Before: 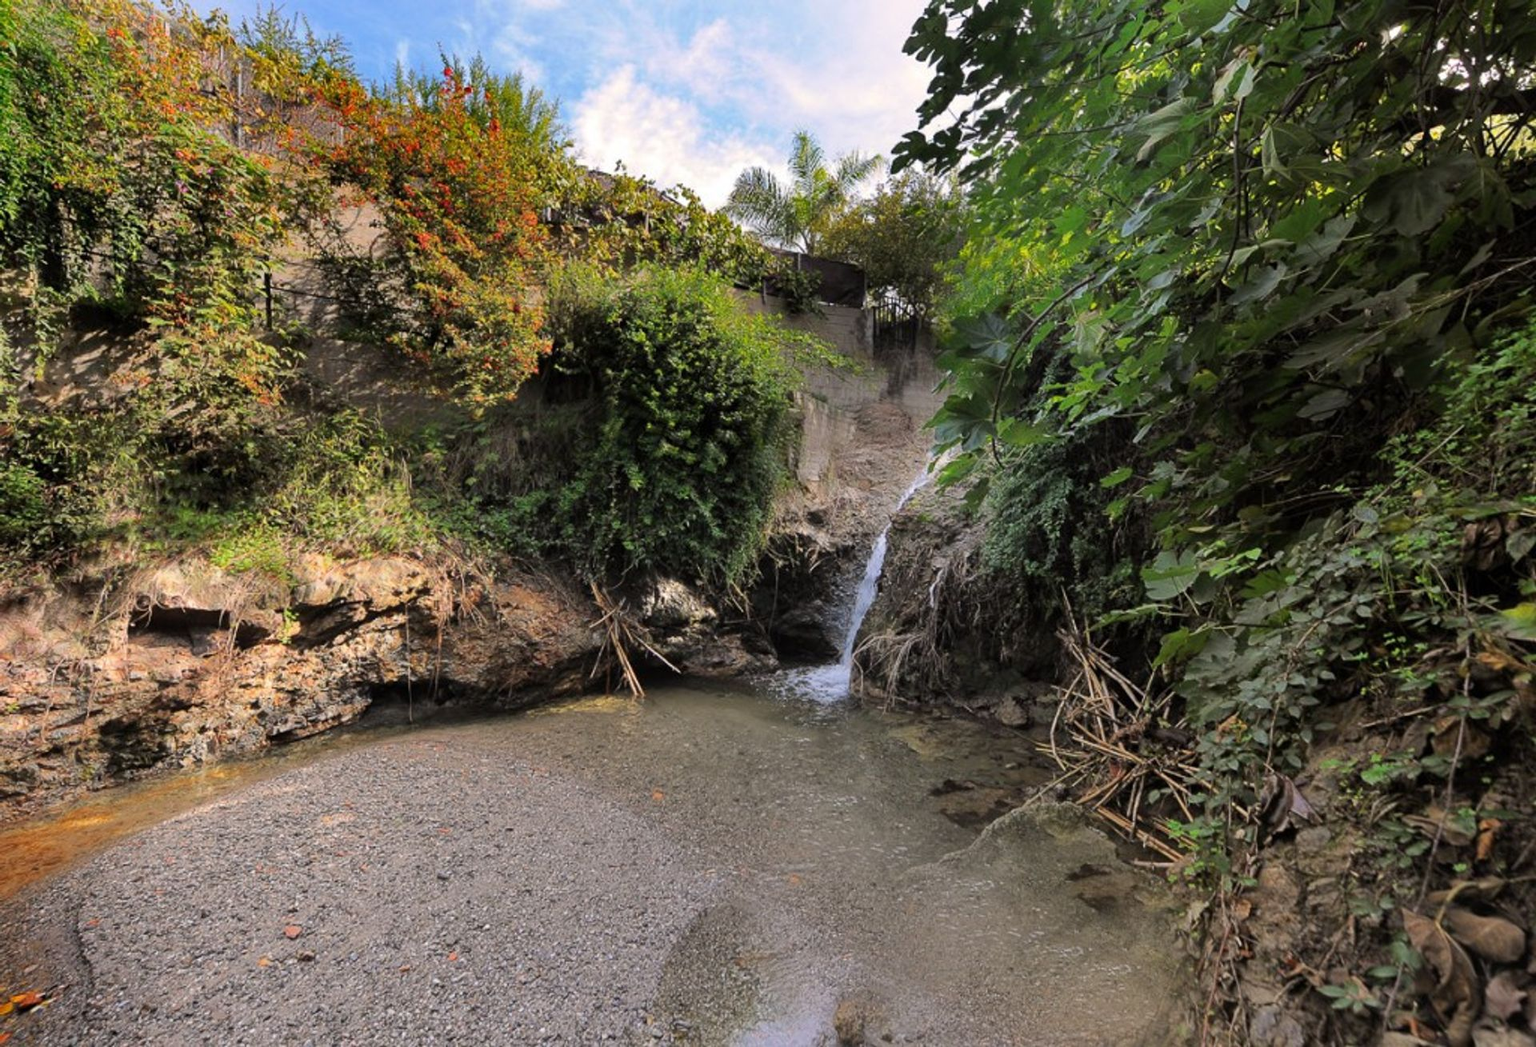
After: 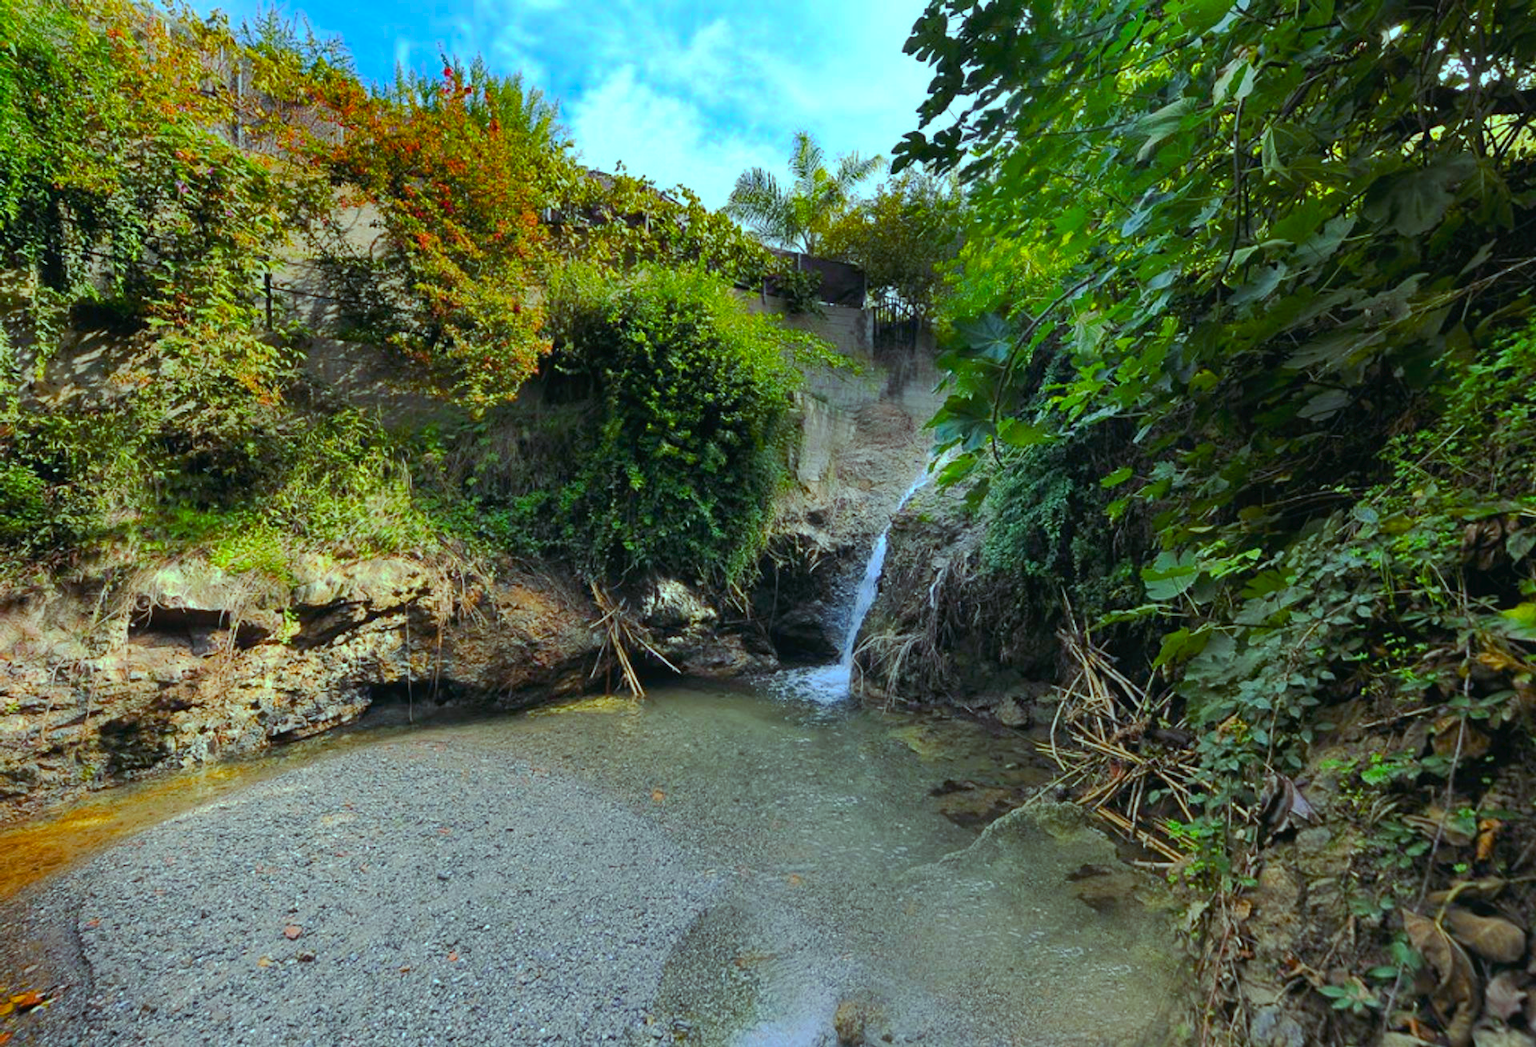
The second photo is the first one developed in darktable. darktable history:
tone curve: curves: ch0 [(0, 0) (0.003, 0.027) (0.011, 0.03) (0.025, 0.04) (0.044, 0.063) (0.069, 0.093) (0.1, 0.125) (0.136, 0.153) (0.177, 0.191) (0.224, 0.232) (0.277, 0.279) (0.335, 0.333) (0.399, 0.39) (0.468, 0.457) (0.543, 0.535) (0.623, 0.611) (0.709, 0.683) (0.801, 0.758) (0.898, 0.853) (1, 1)], preserve colors none
color balance rgb: perceptual saturation grading › global saturation 20%, perceptual saturation grading › highlights -25%, perceptual saturation grading › shadows 50.52%, global vibrance 40.24%
color balance: mode lift, gamma, gain (sRGB), lift [0.997, 0.979, 1.021, 1.011], gamma [1, 1.084, 0.916, 0.998], gain [1, 0.87, 1.13, 1.101], contrast 4.55%, contrast fulcrum 38.24%, output saturation 104.09%
white balance: red 1.004, blue 1.024
